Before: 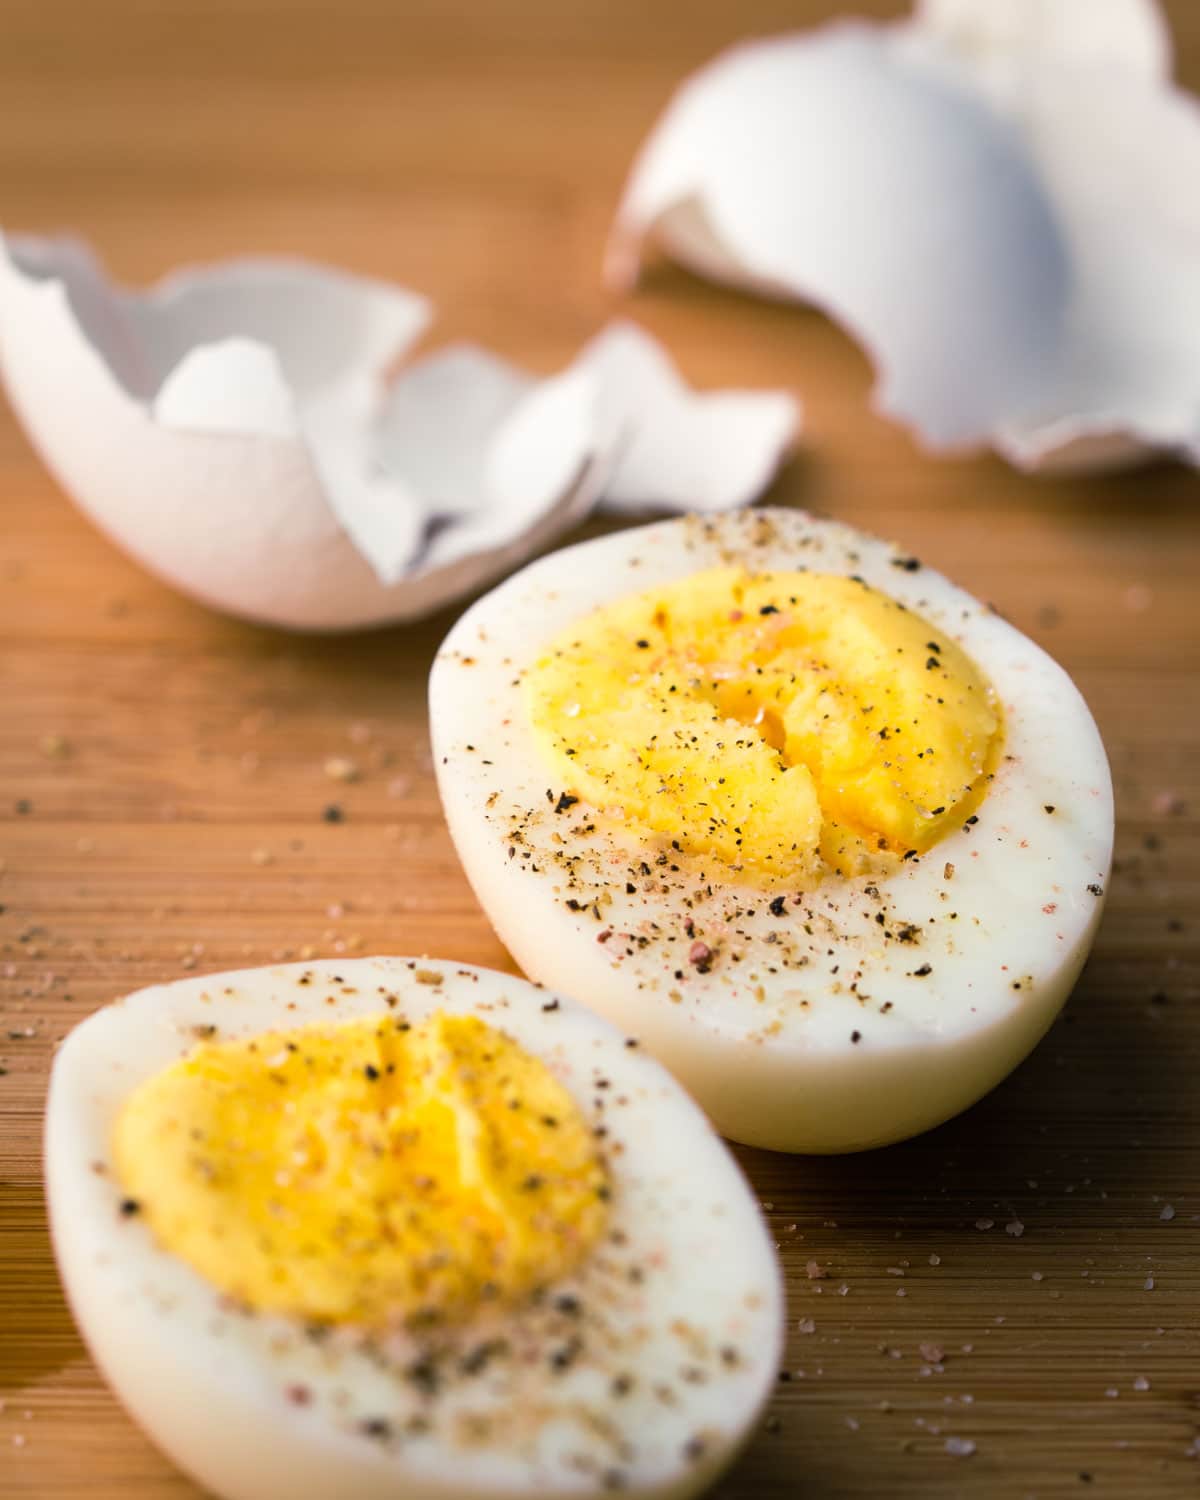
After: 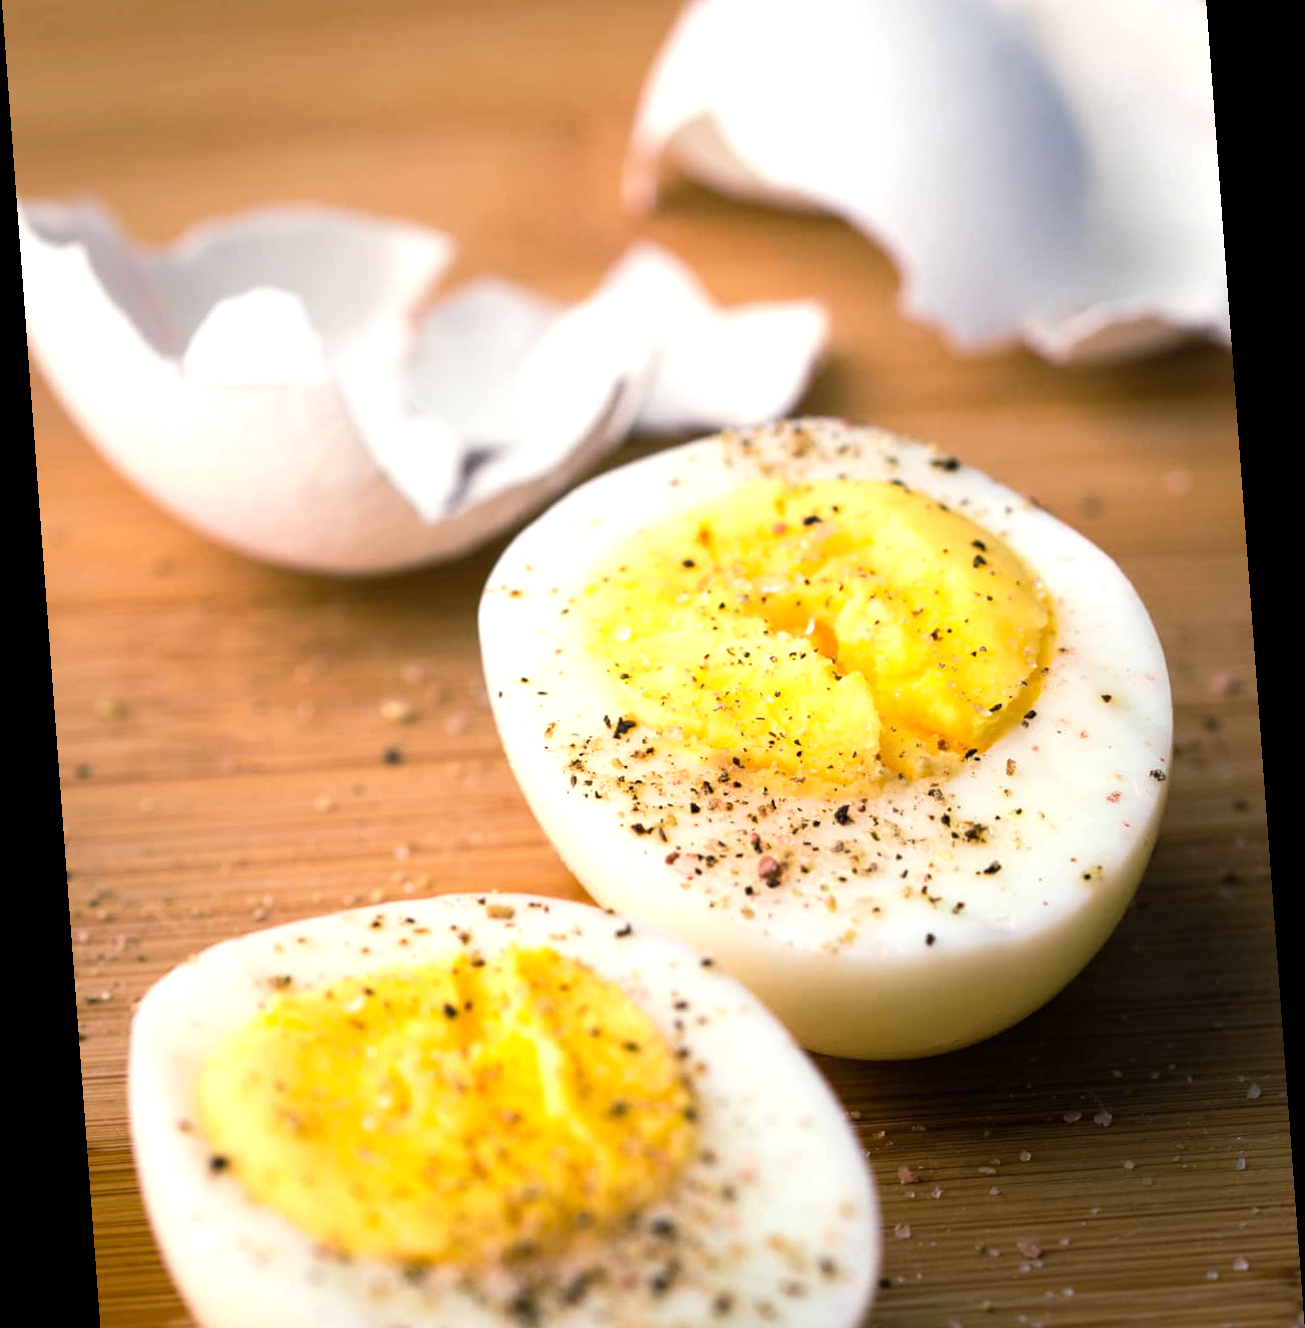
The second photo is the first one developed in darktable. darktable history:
exposure: exposure 0.426 EV, compensate highlight preservation false
crop: top 7.625%, bottom 8.027%
rotate and perspective: rotation -4.25°, automatic cropping off
